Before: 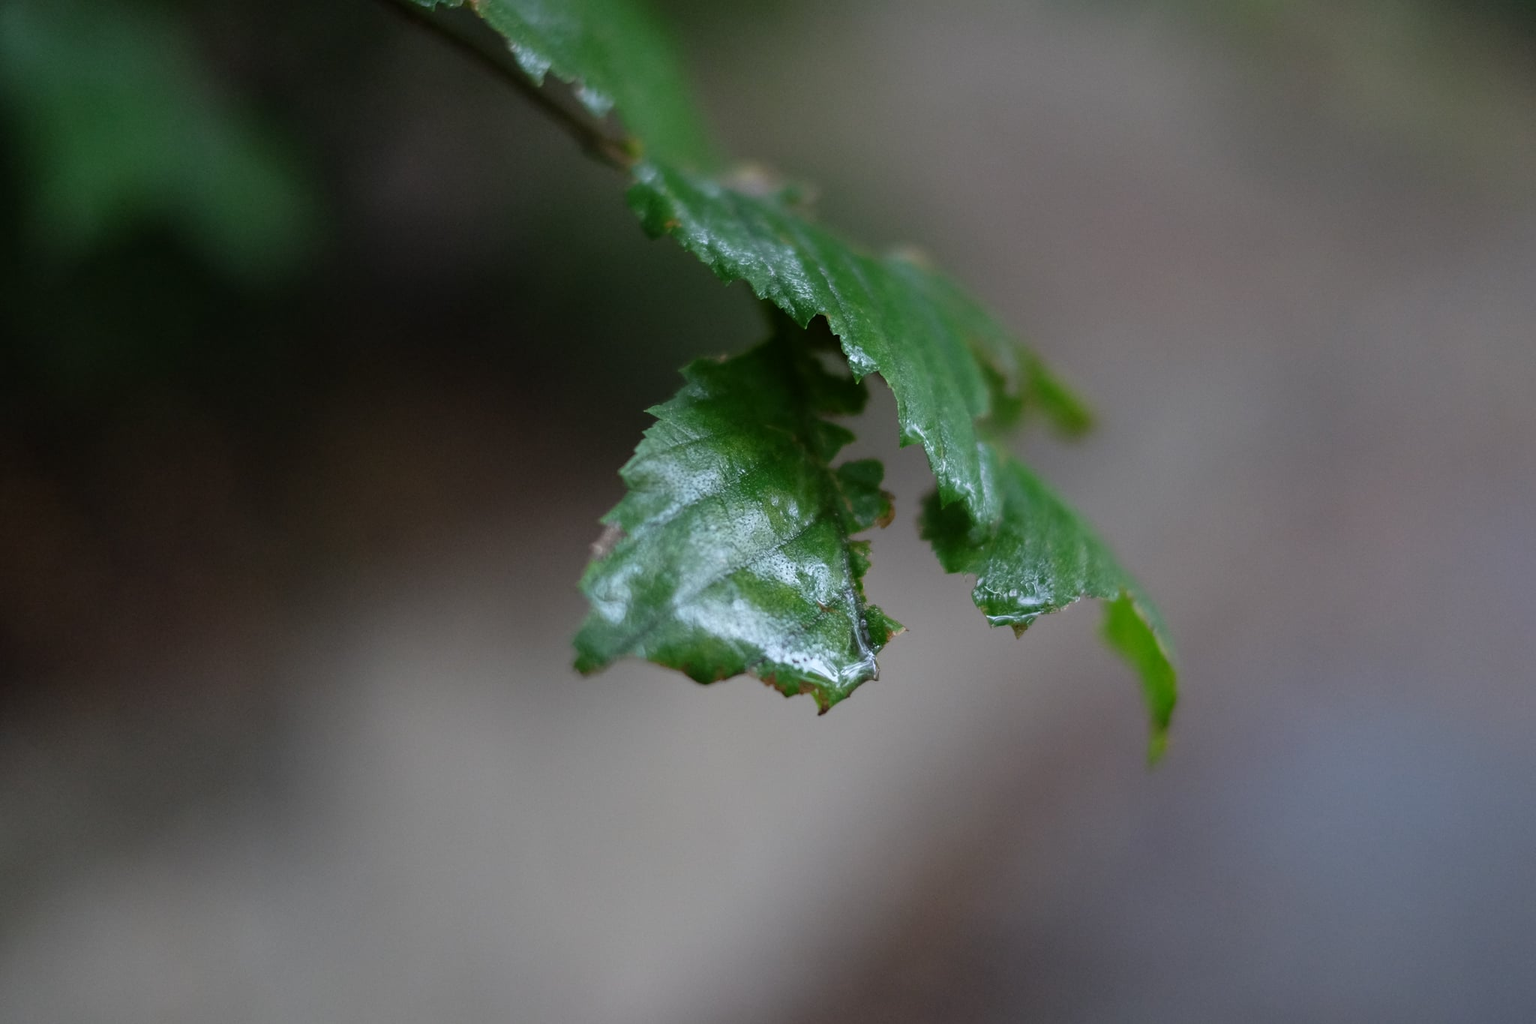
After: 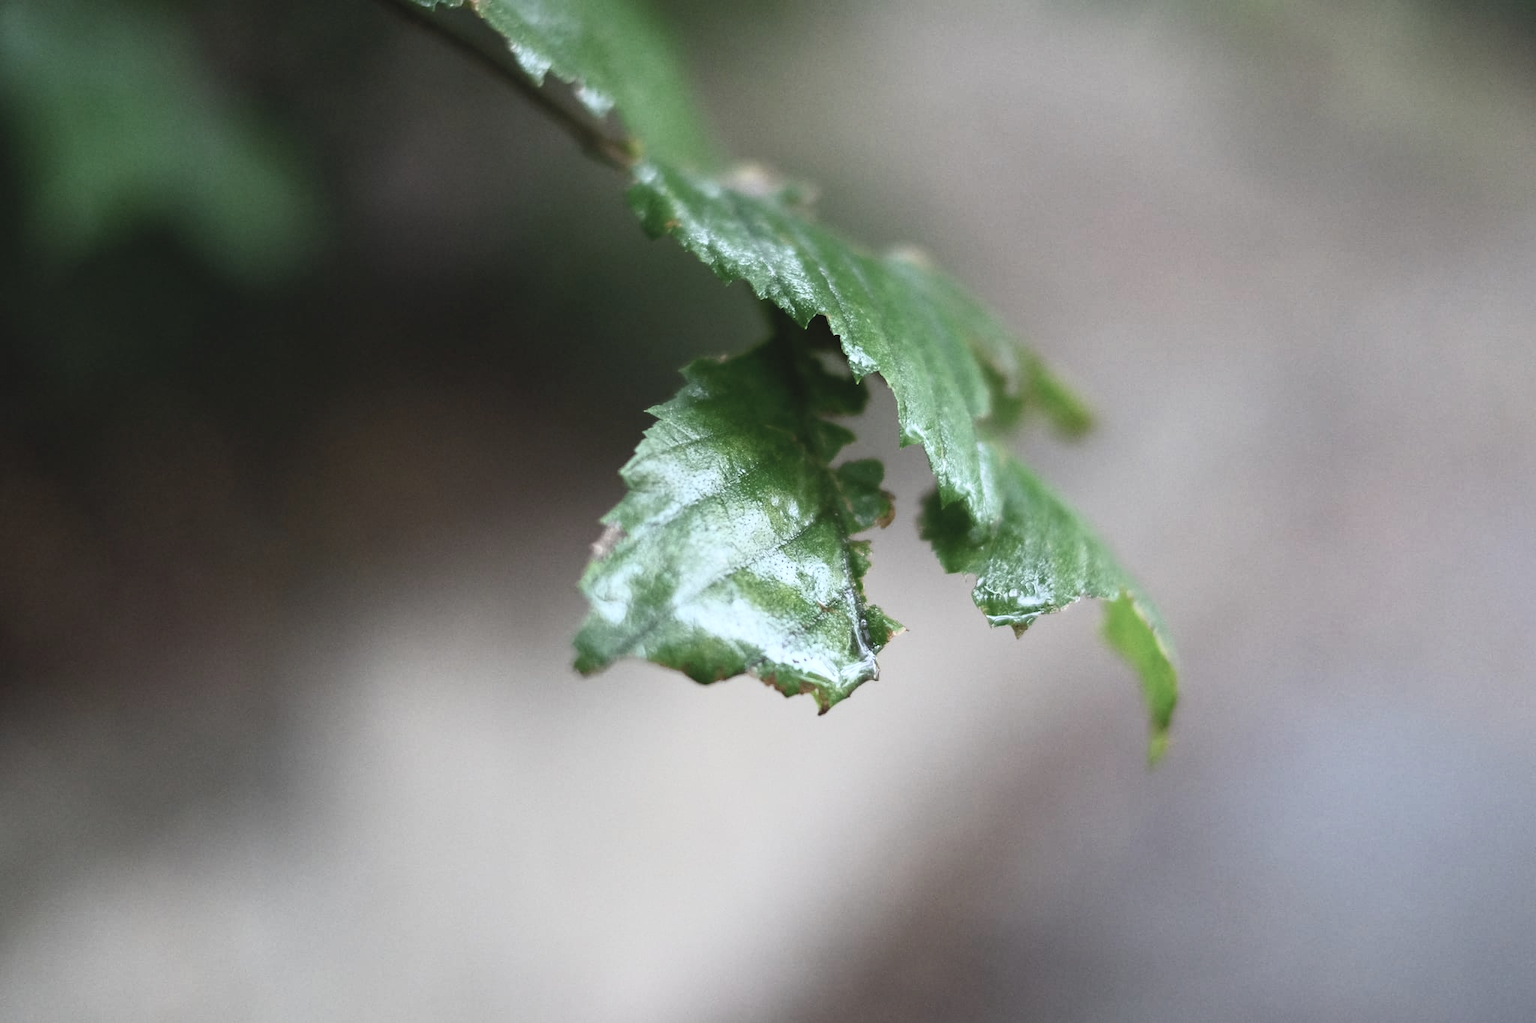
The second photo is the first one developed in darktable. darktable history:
contrast brightness saturation: contrast 0.448, brightness 0.559, saturation -0.195
levels: mode automatic, levels [0.072, 0.414, 0.976]
